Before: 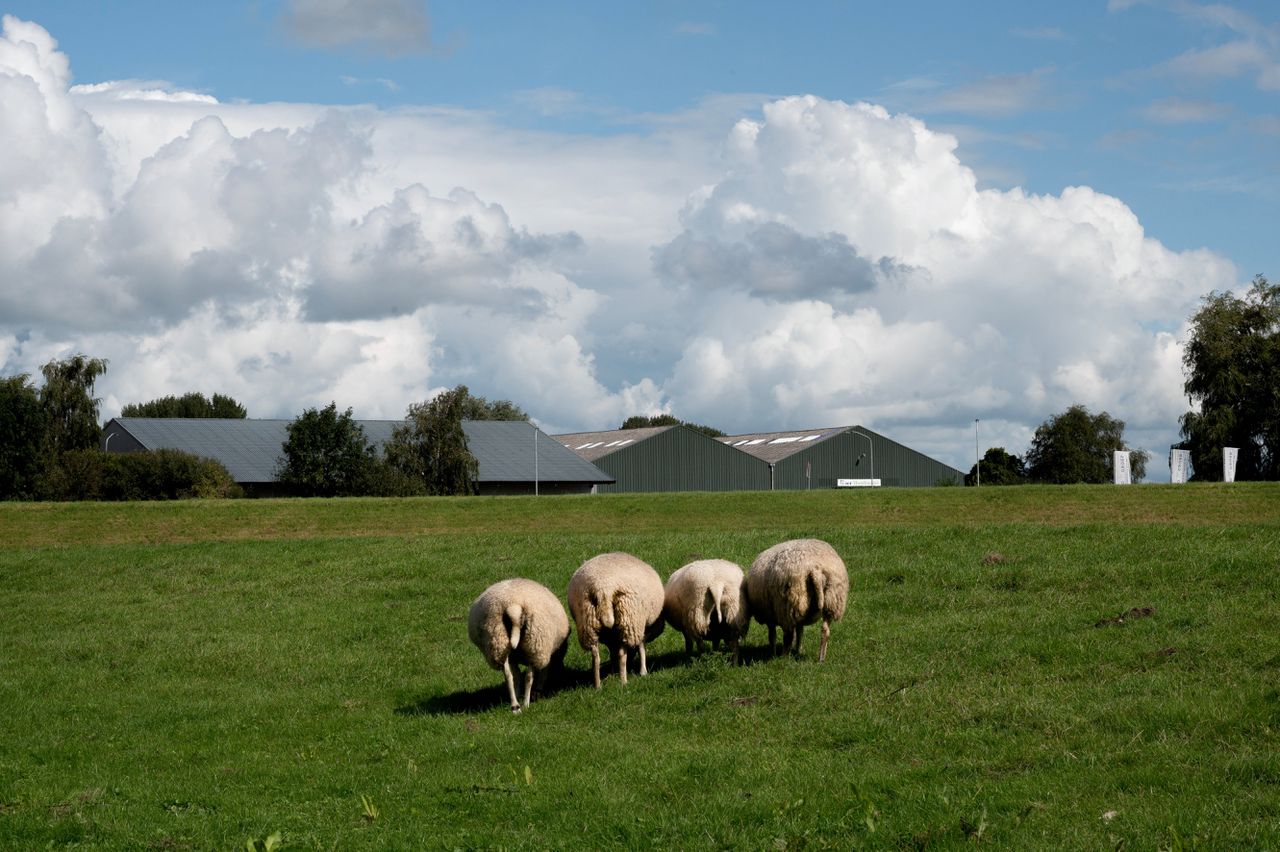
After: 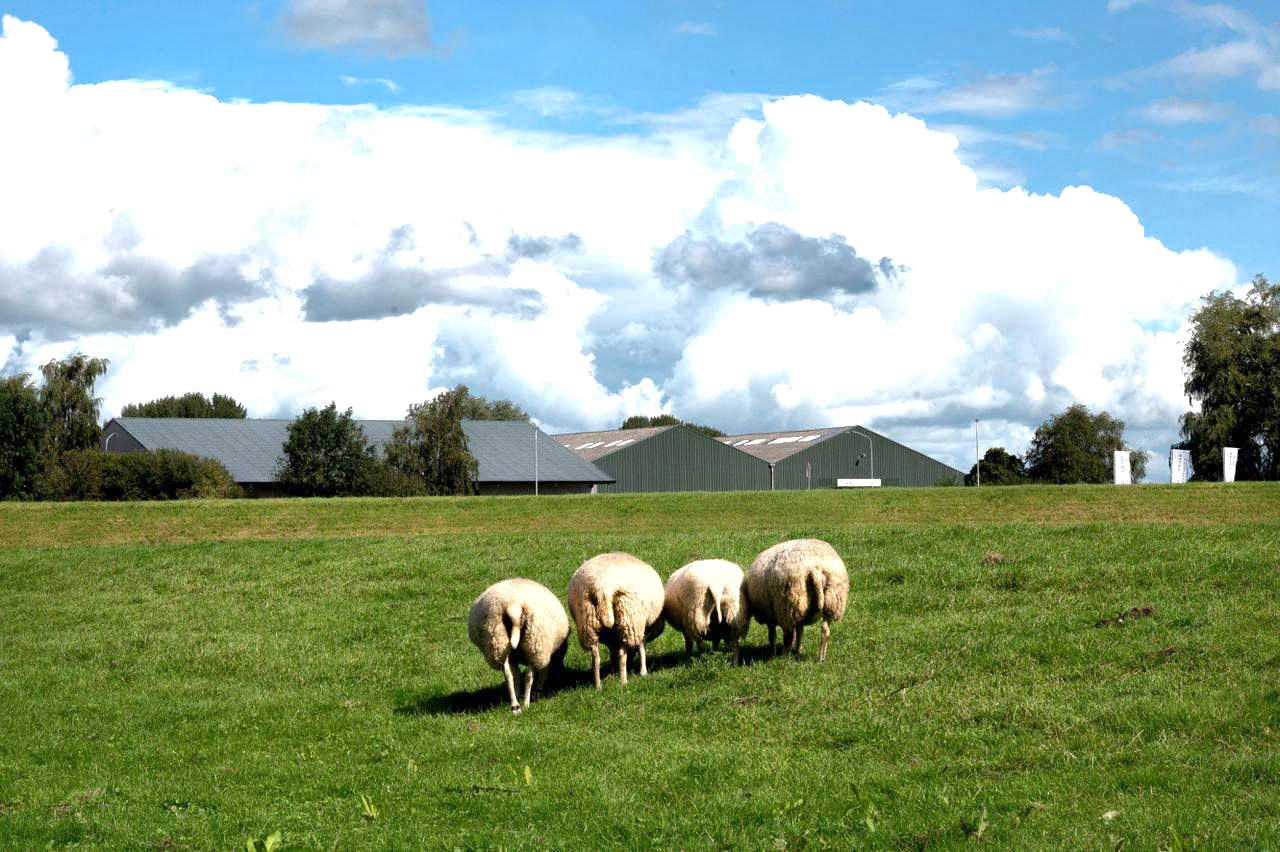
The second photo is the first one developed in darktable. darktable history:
shadows and highlights: on, module defaults
exposure: black level correction 0, exposure 1 EV, compensate highlight preservation false
local contrast: mode bilateral grid, contrast 19, coarseness 50, detail 132%, midtone range 0.2
base curve: preserve colors none
